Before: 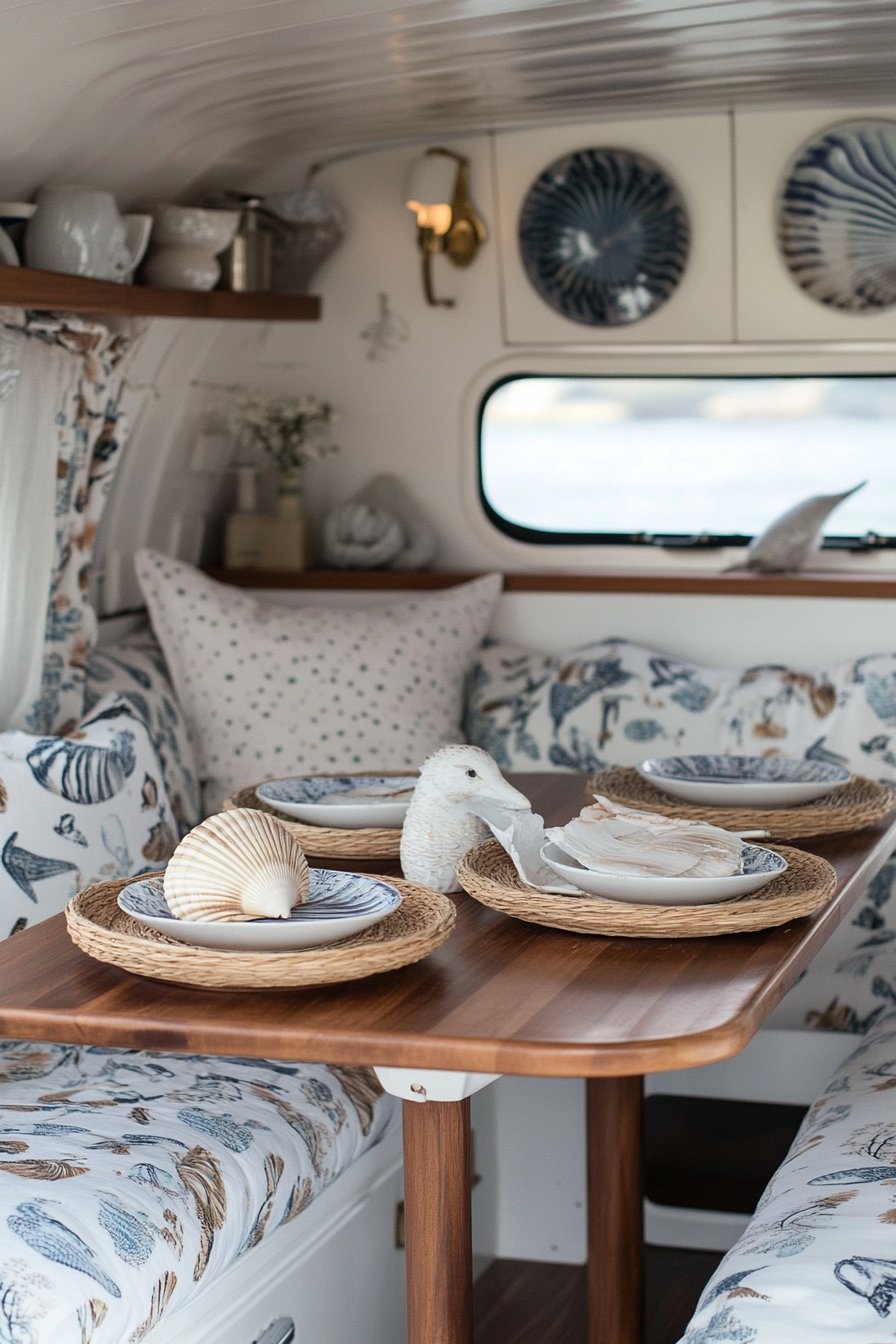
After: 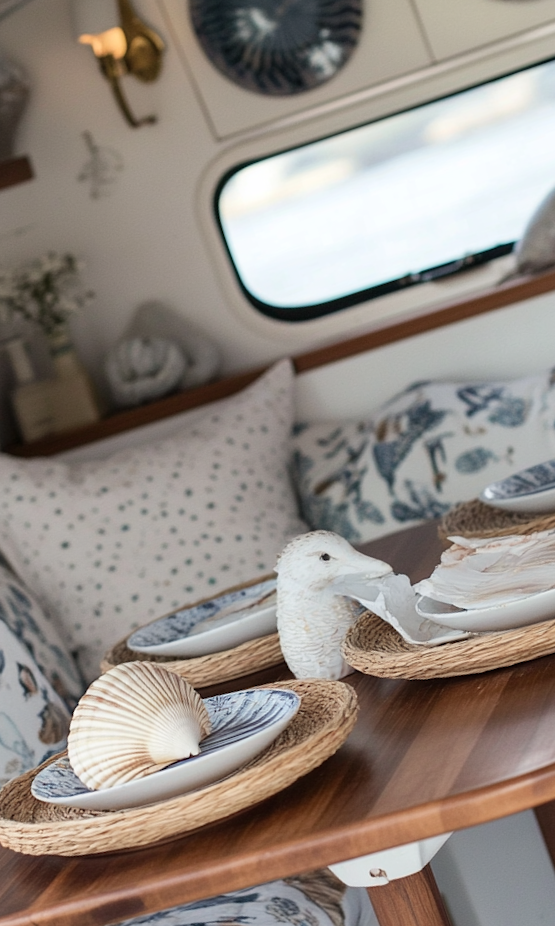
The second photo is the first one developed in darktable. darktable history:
crop and rotate: angle 18.99°, left 6.832%, right 4.308%, bottom 1.123%
